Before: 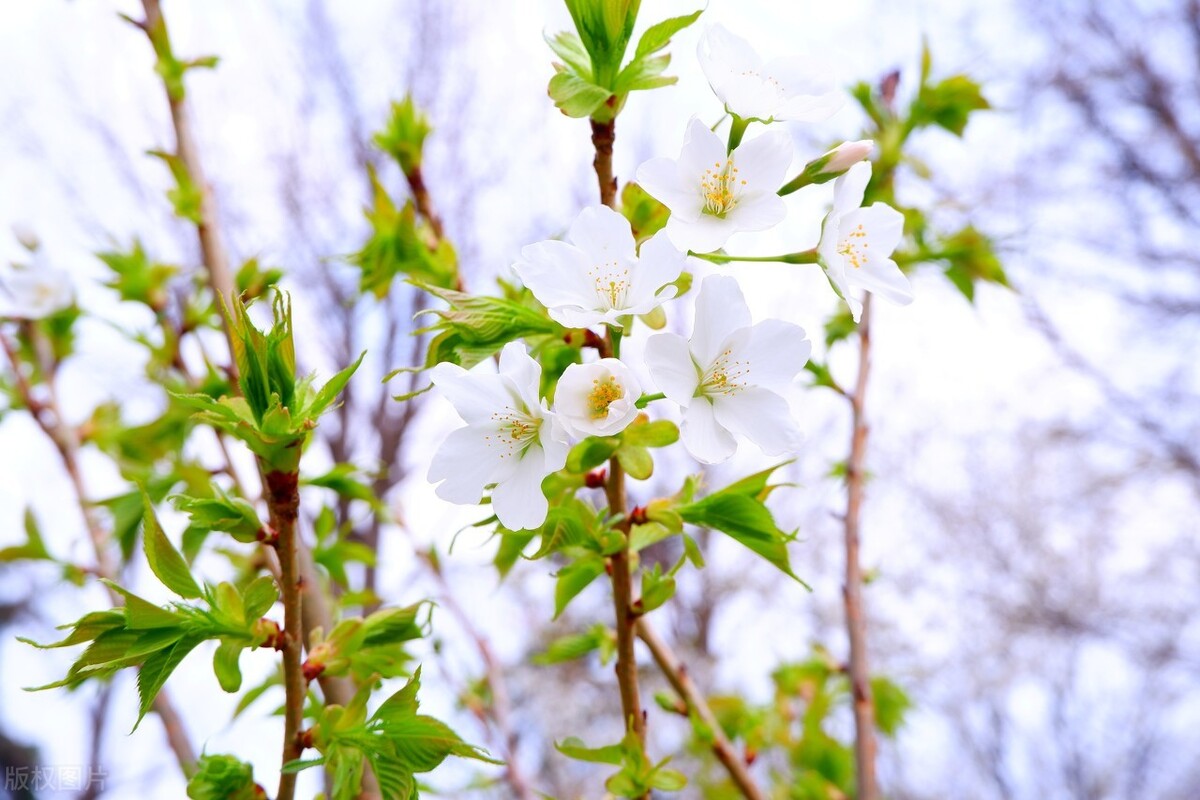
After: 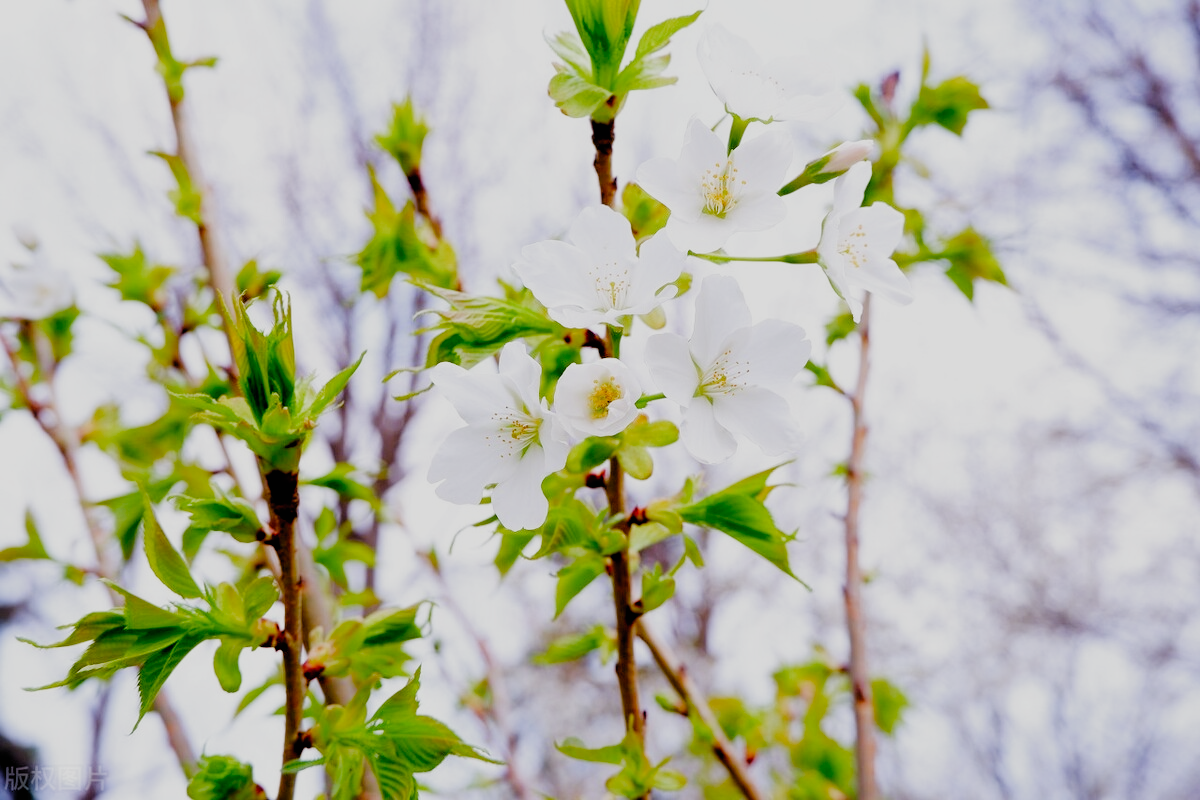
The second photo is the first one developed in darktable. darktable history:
filmic rgb: black relative exposure -3.82 EV, white relative exposure 3.48 EV, hardness 2.6, contrast 1.103, add noise in highlights 0.001, preserve chrominance no, color science v3 (2019), use custom middle-gray values true, contrast in highlights soft
